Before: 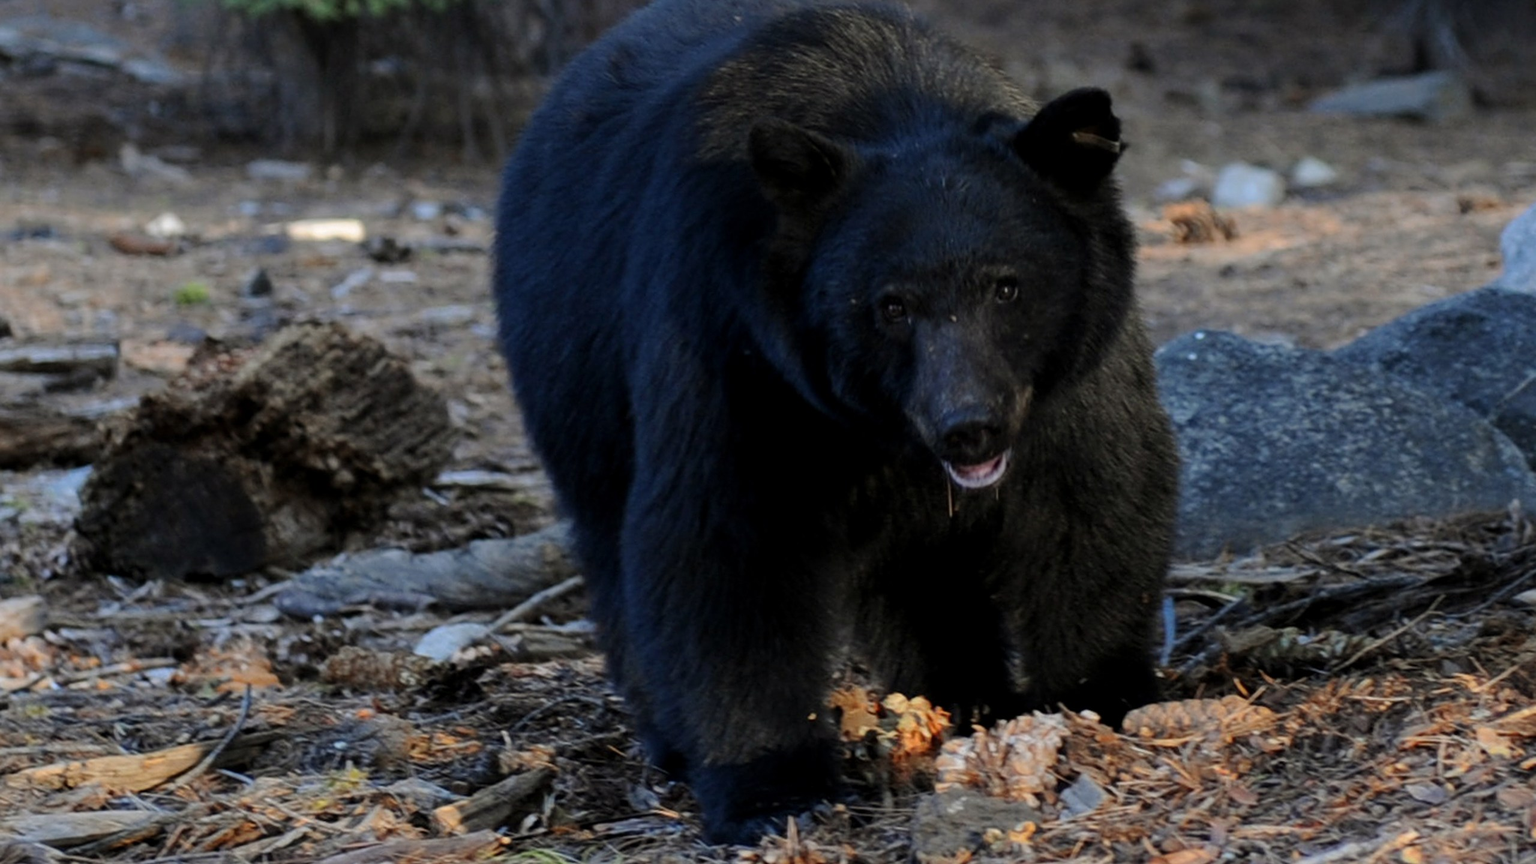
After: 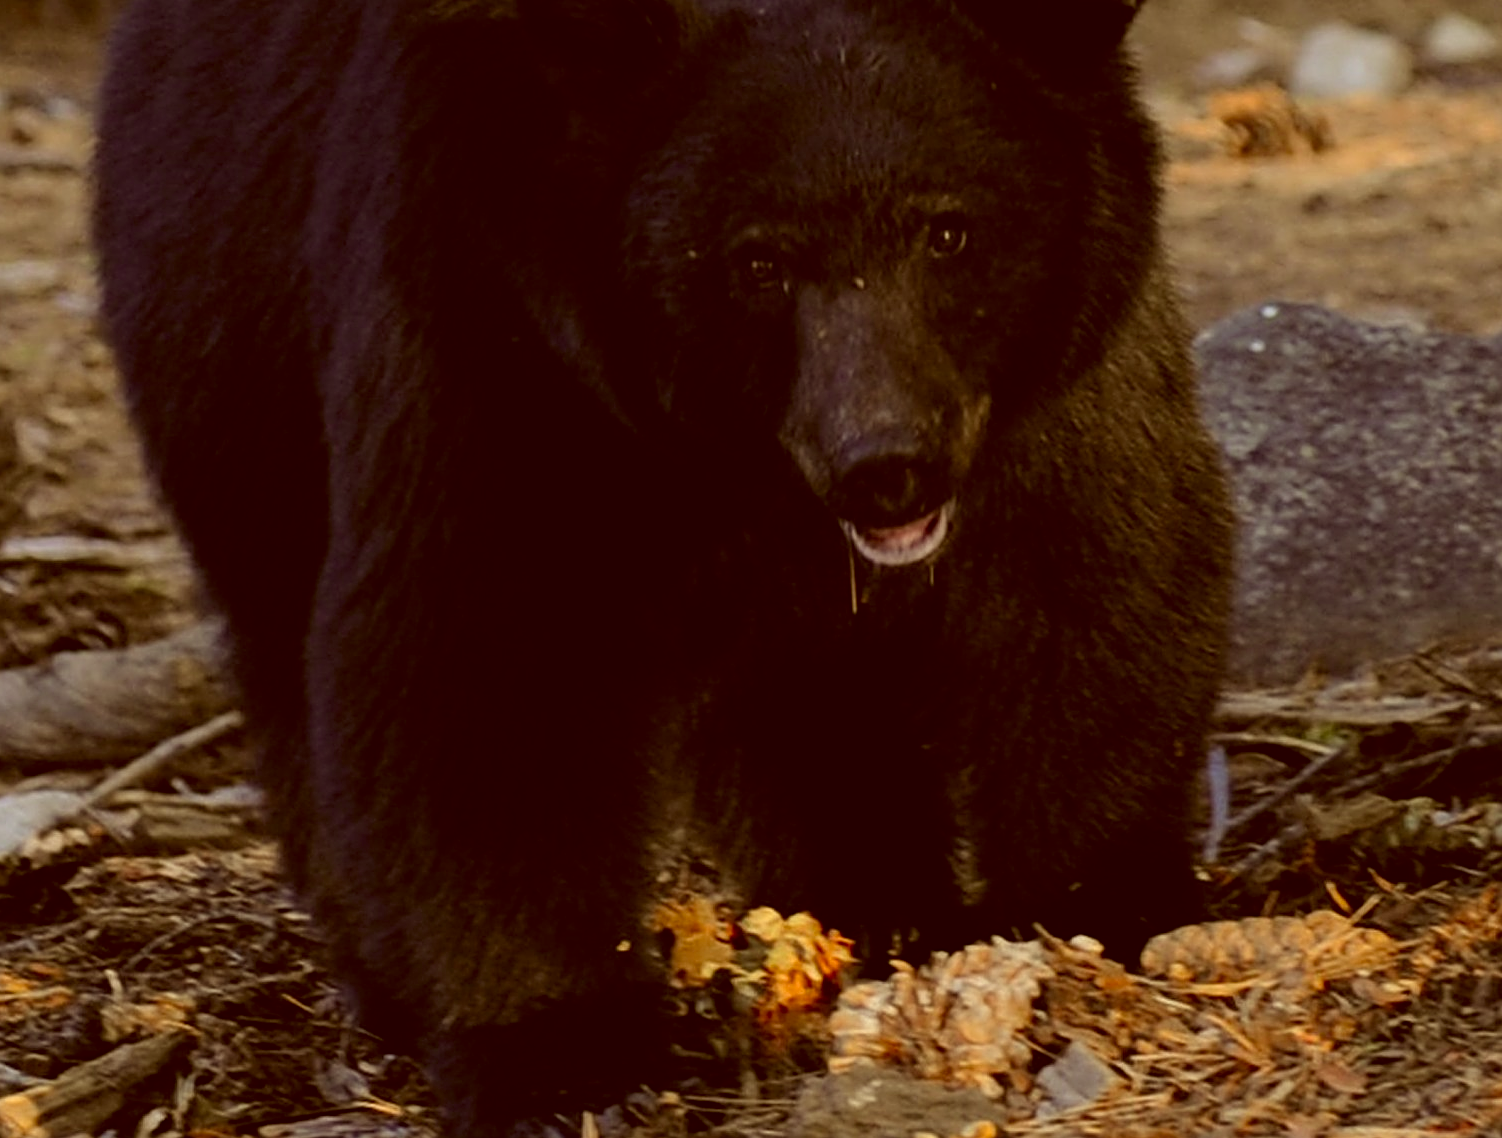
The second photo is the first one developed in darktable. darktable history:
crop and rotate: left 28.55%, top 17.229%, right 12.77%, bottom 3.725%
color correction: highlights a* 1.01, highlights b* 24.57, shadows a* 15.71, shadows b* 25.04
sharpen: on, module defaults
